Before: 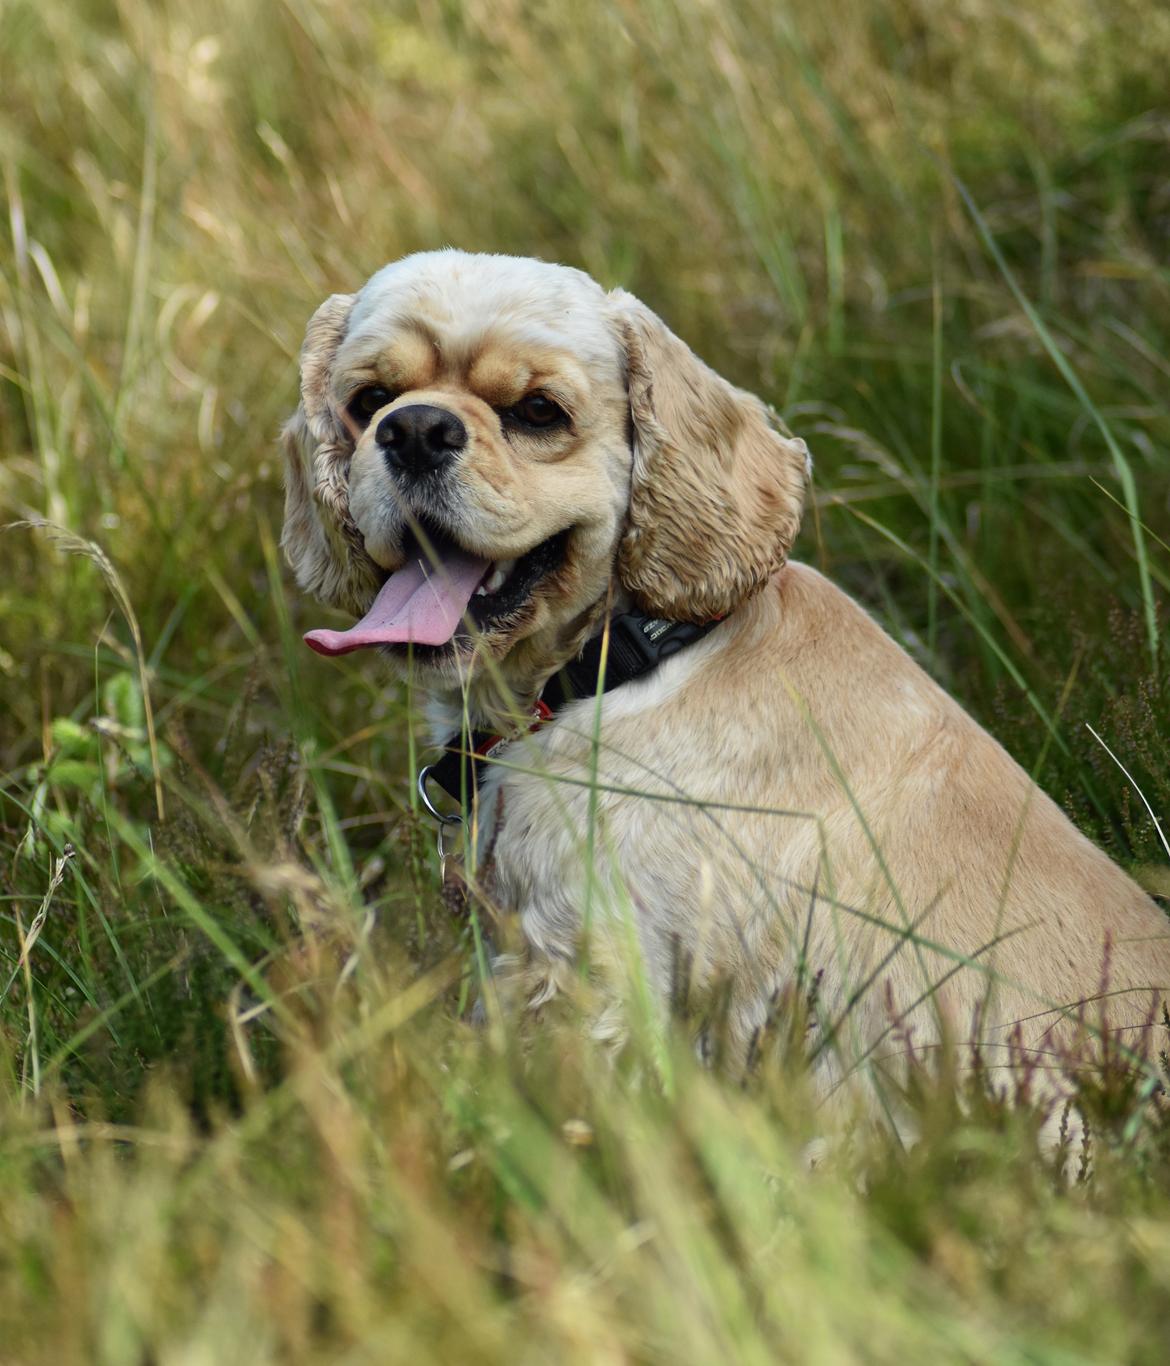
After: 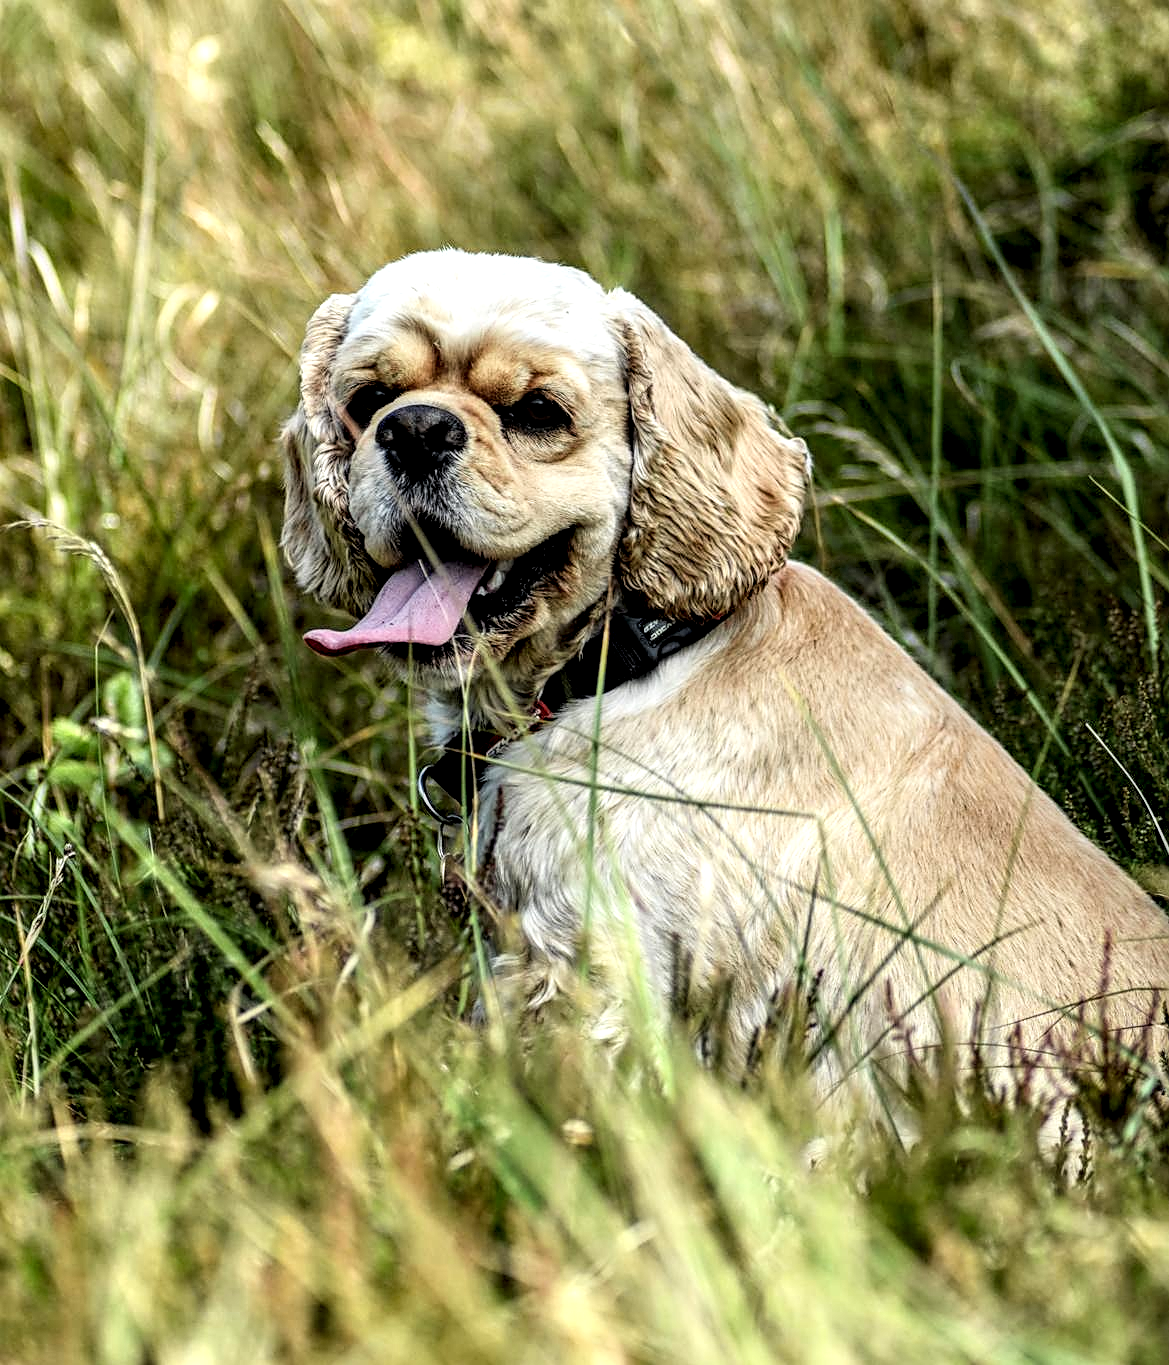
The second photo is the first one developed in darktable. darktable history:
local contrast: highlights 19%, detail 187%
filmic rgb: black relative exposure -11.84 EV, white relative exposure 5.4 EV, hardness 4.49, latitude 50.1%, contrast 1.144, contrast in shadows safe
exposure: black level correction 0, exposure 0.499 EV, compensate highlight preservation false
crop and rotate: left 0.074%, bottom 0.004%
color zones: curves: ch1 [(0, 0.523) (0.143, 0.545) (0.286, 0.52) (0.429, 0.506) (0.571, 0.503) (0.714, 0.503) (0.857, 0.508) (1, 0.523)]
sharpen: on, module defaults
